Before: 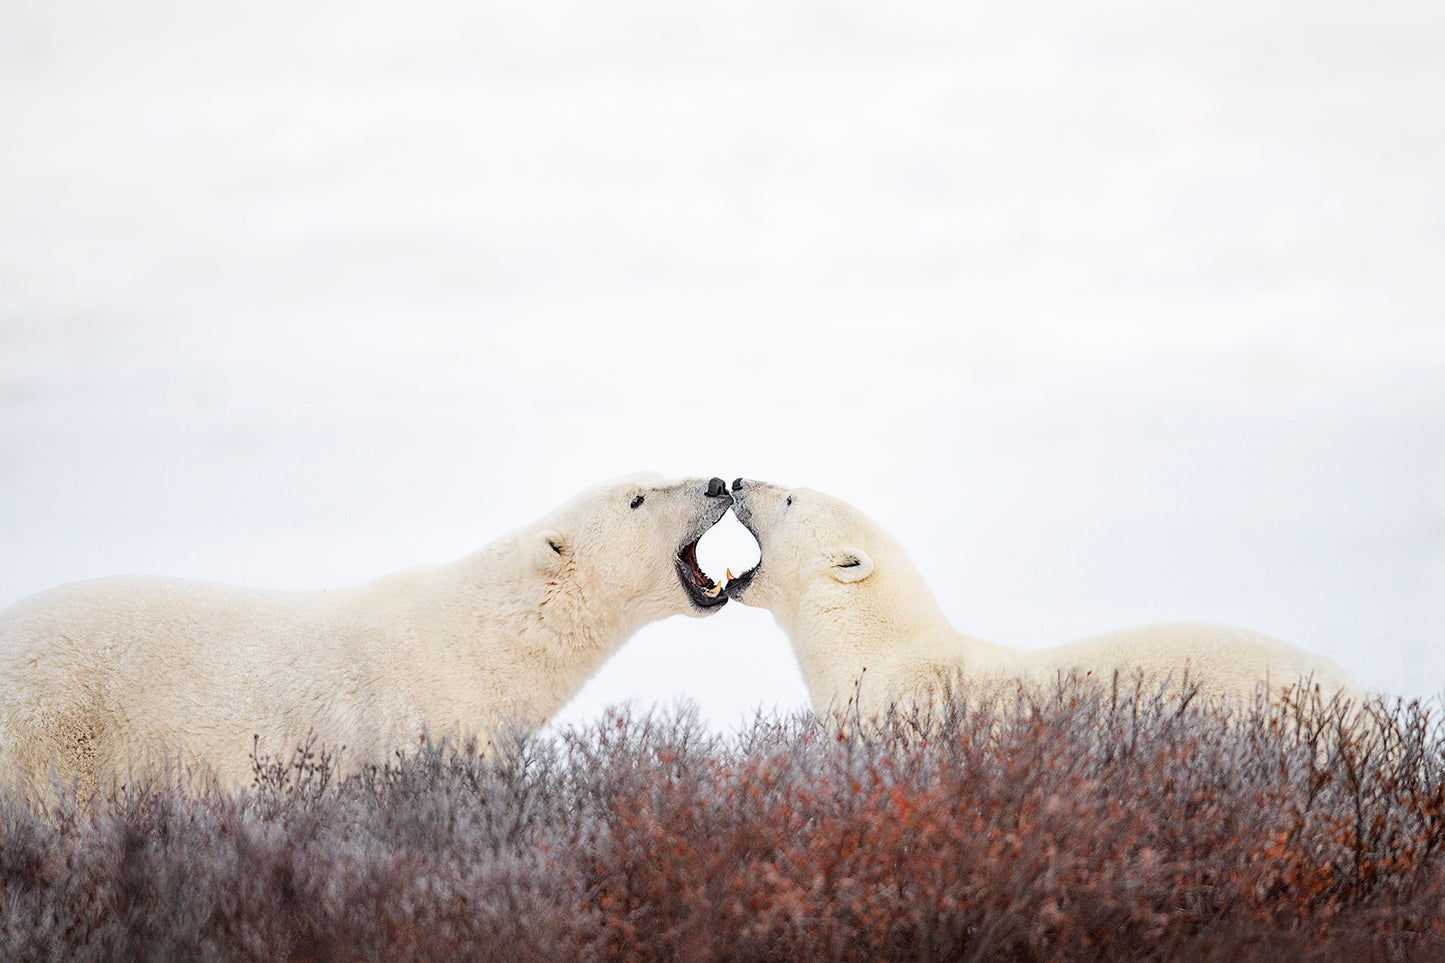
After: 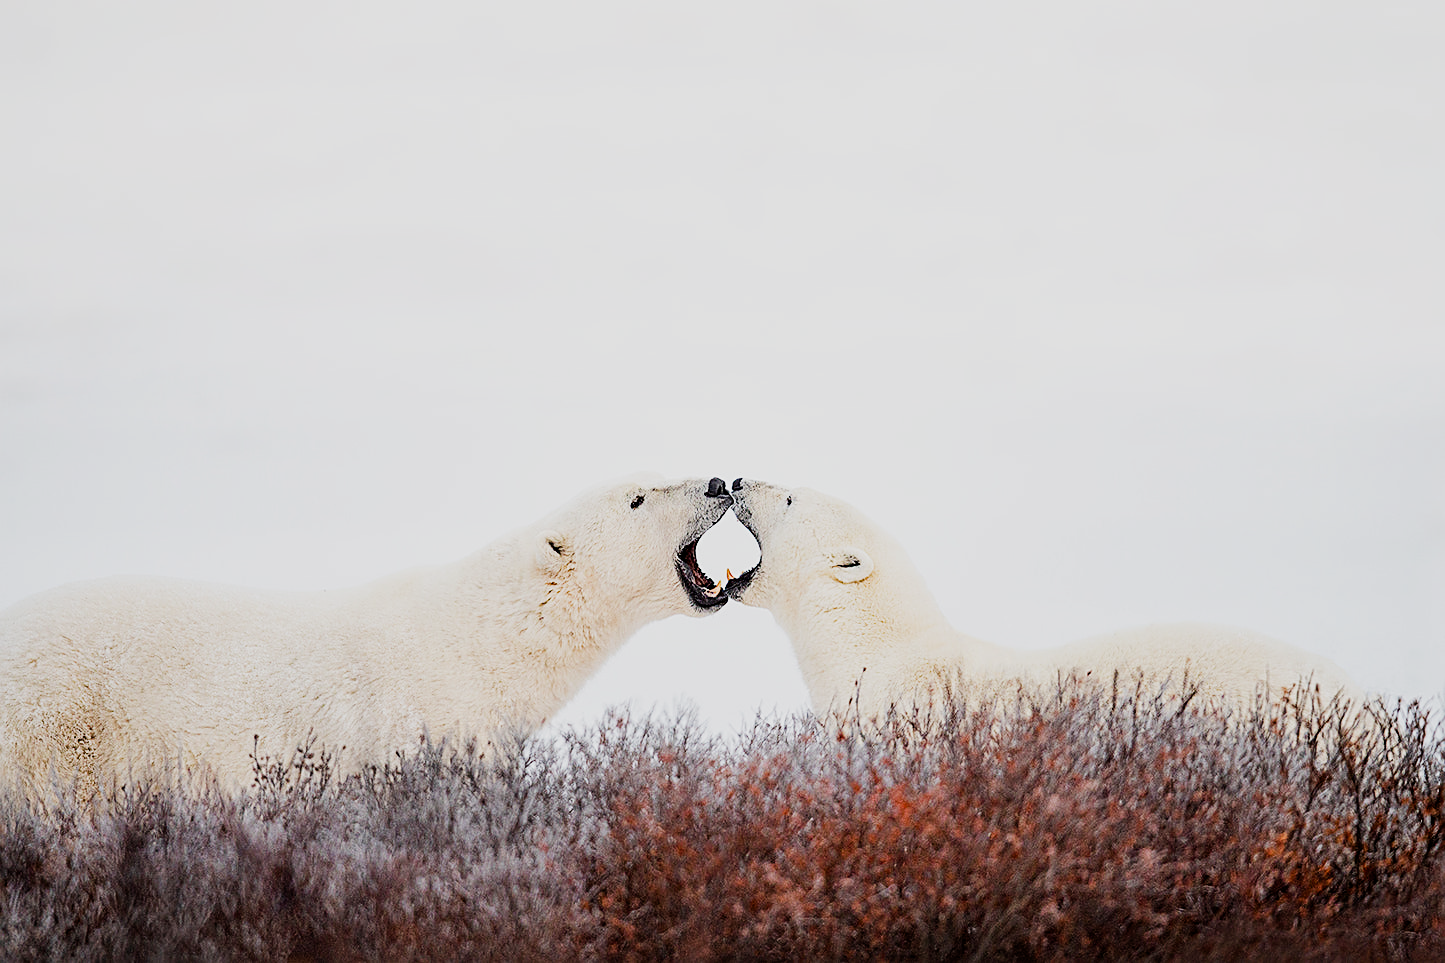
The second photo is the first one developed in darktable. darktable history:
sigmoid: contrast 1.54, target black 0
sharpen: on, module defaults
